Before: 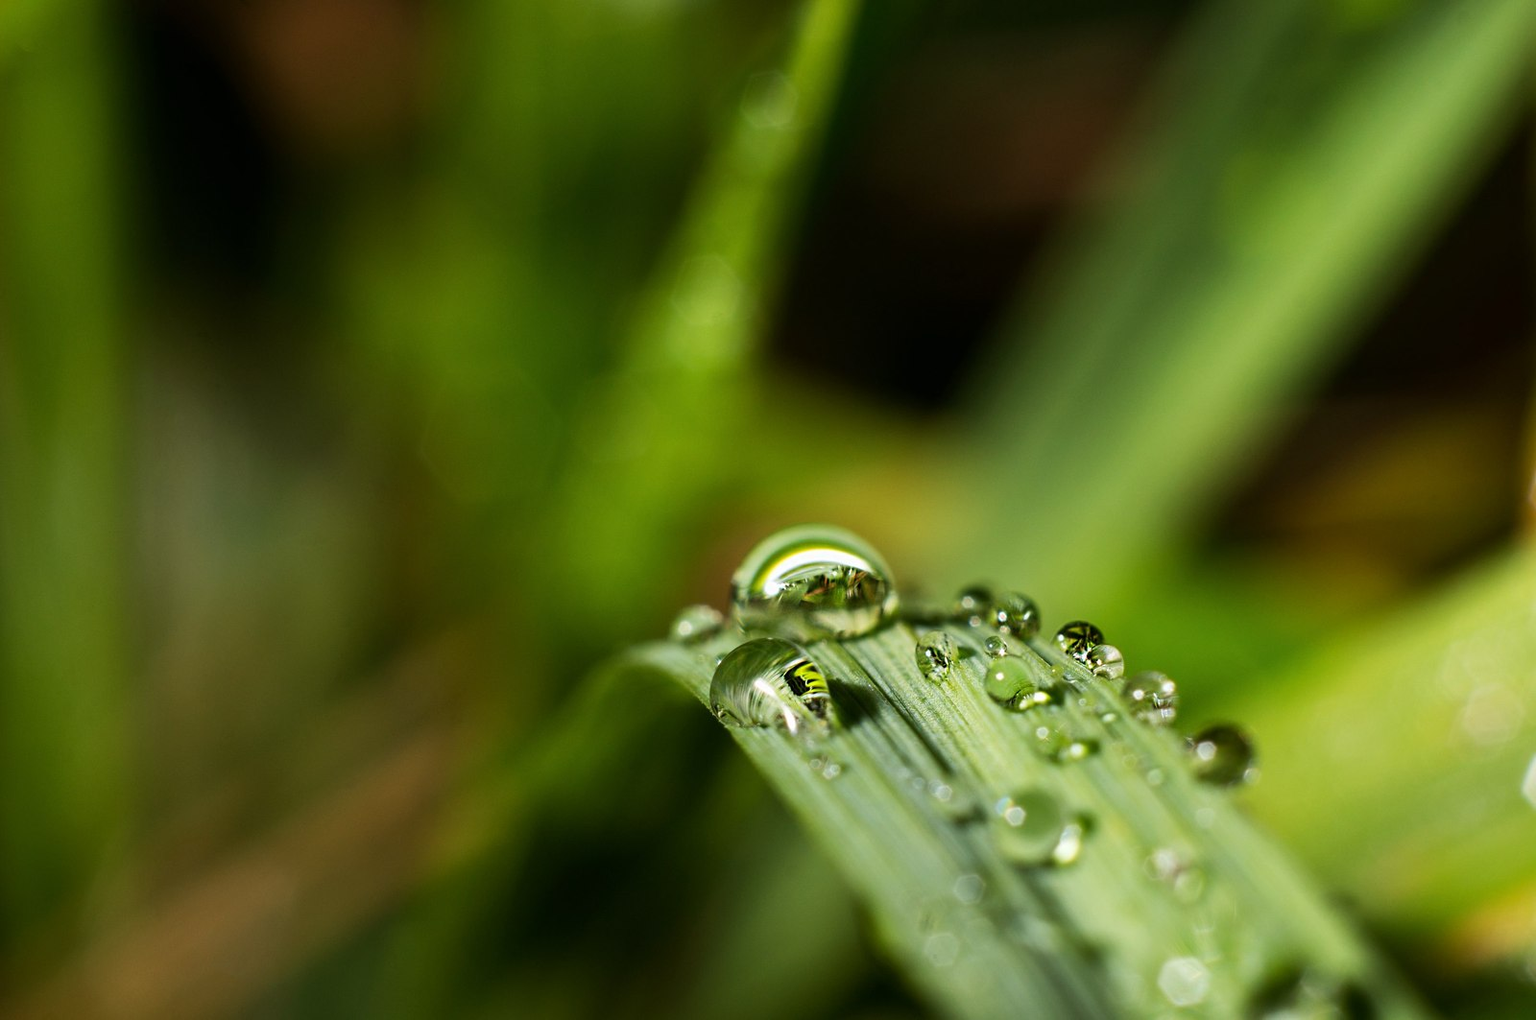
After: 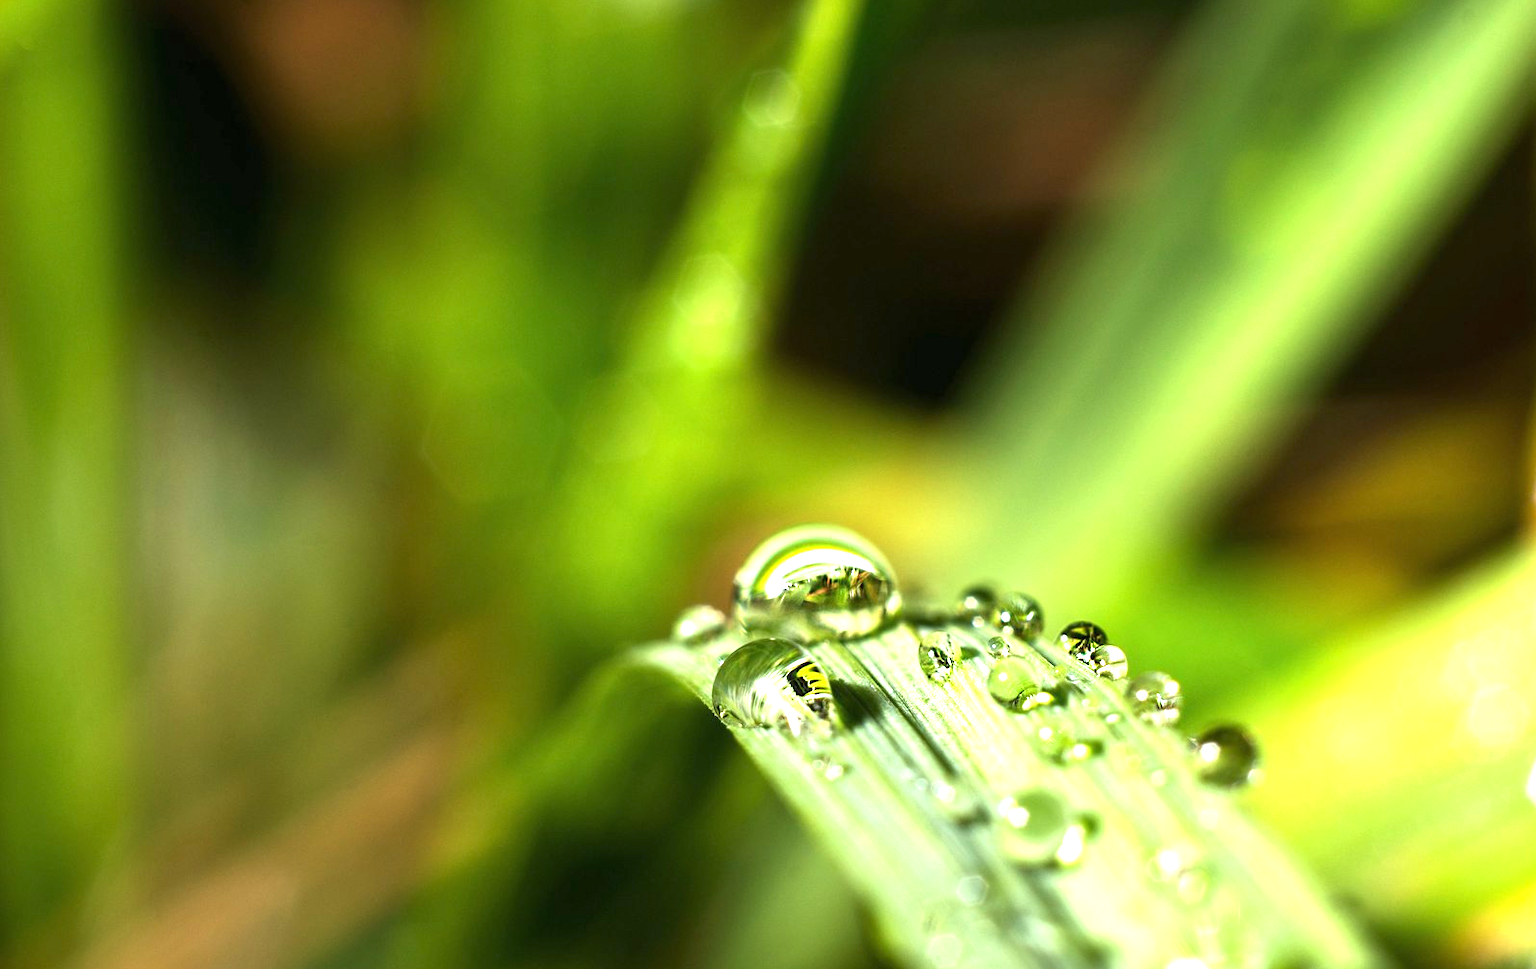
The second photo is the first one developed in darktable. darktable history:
crop: top 0.254%, right 0.254%, bottom 4.999%
exposure: black level correction 0, exposure 1.442 EV, compensate highlight preservation false
